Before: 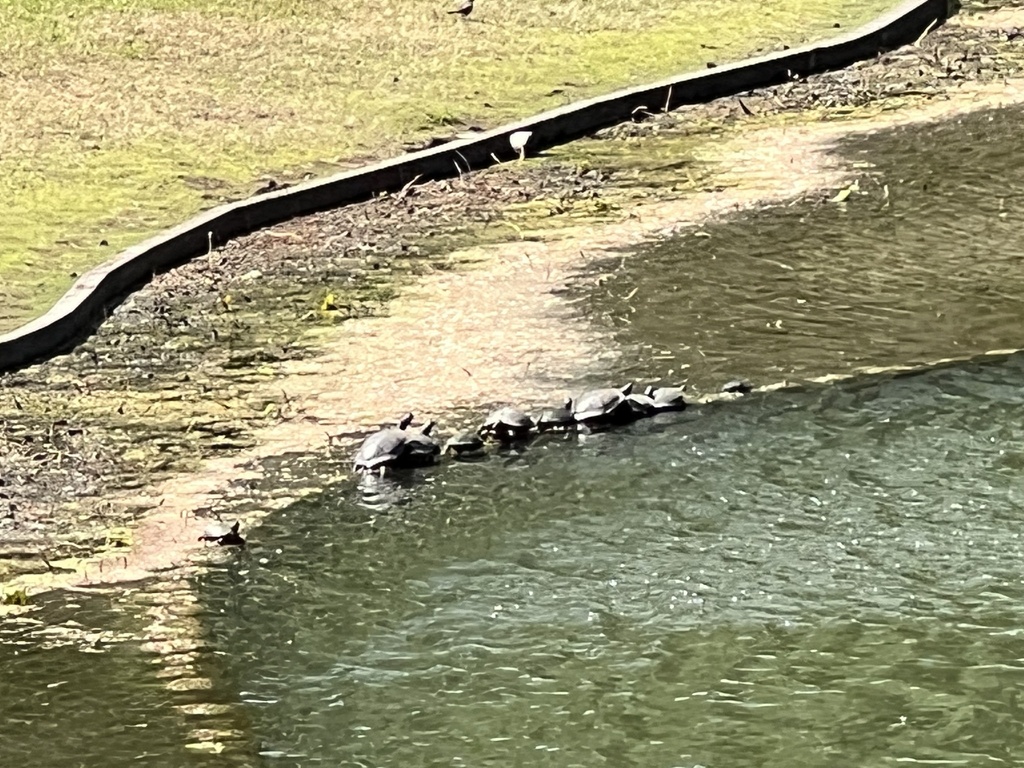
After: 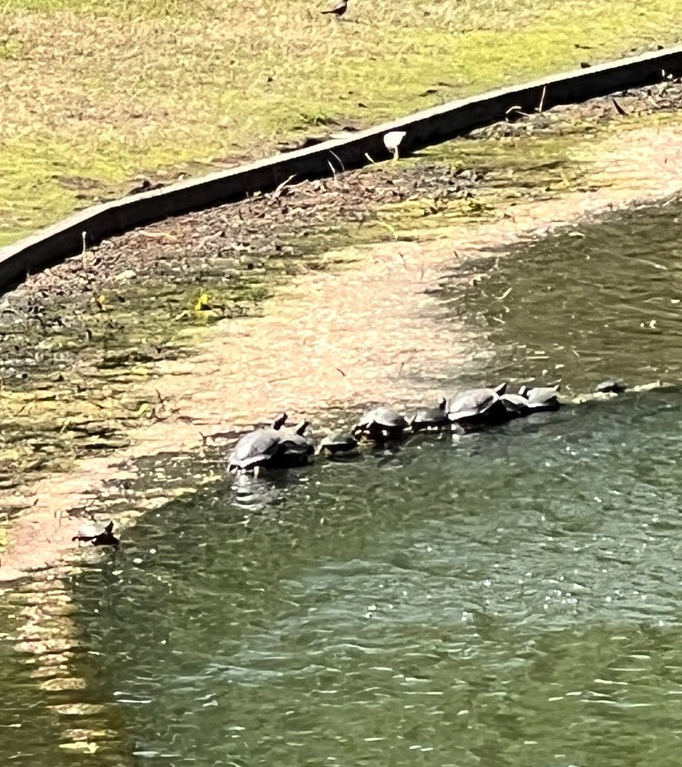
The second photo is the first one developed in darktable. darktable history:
crop and rotate: left 12.395%, right 20.955%
